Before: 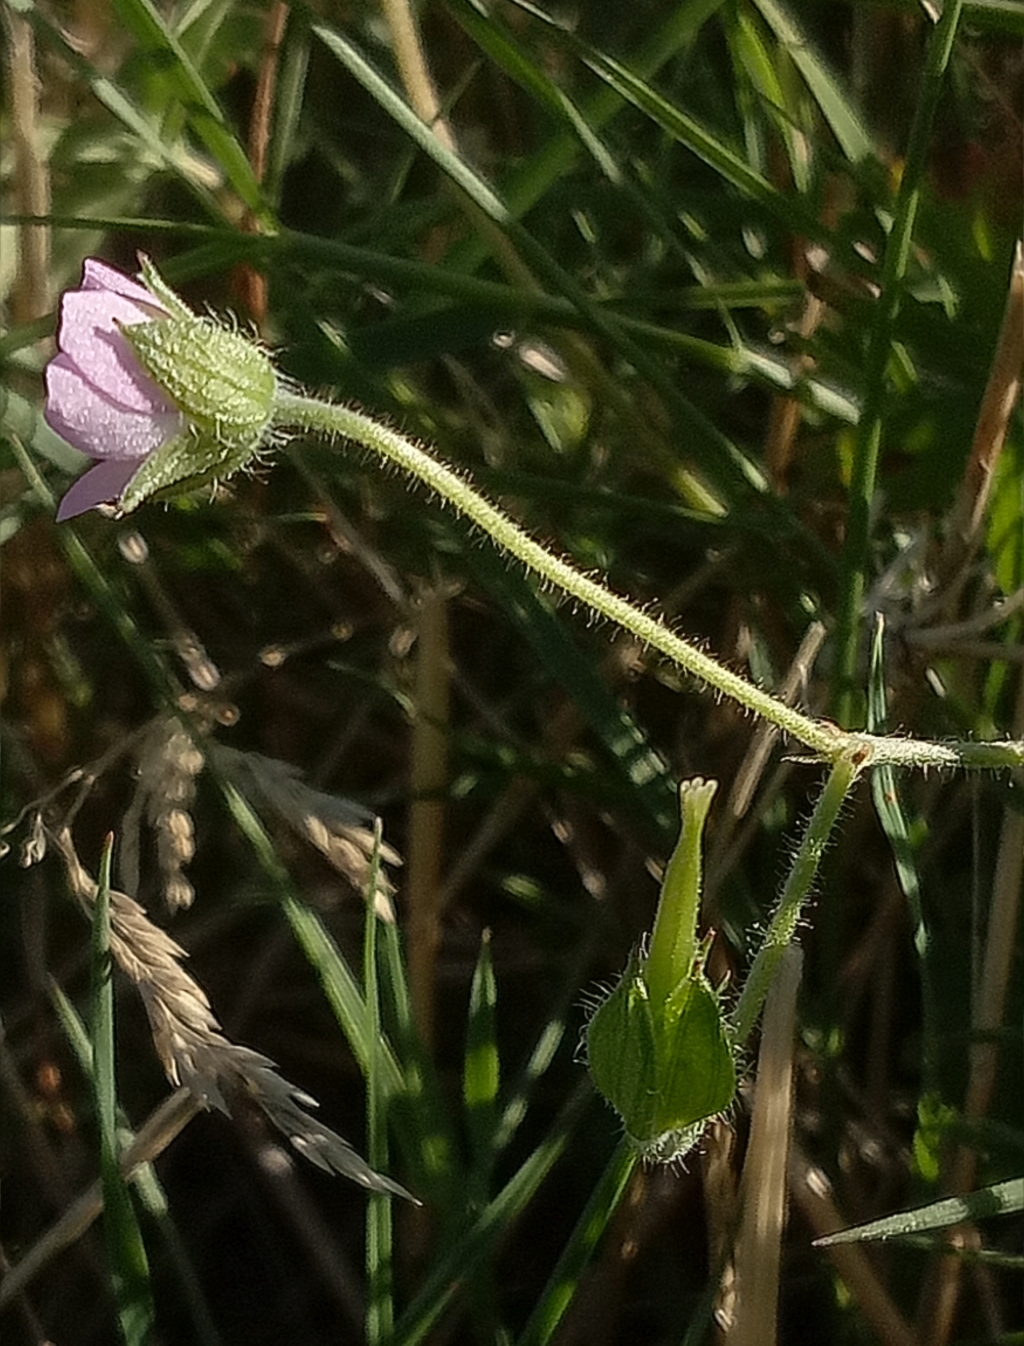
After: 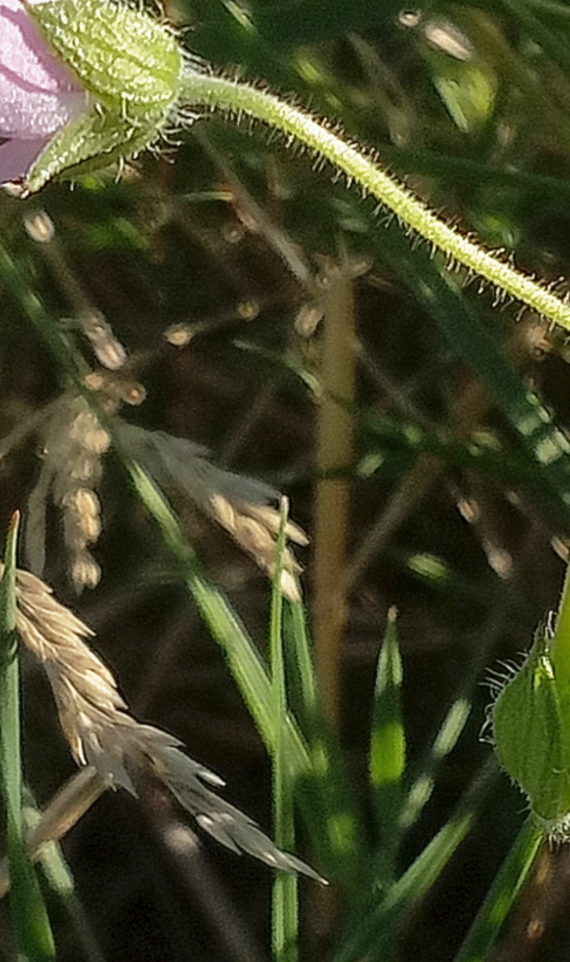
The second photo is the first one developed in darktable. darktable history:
crop: left 9.205%, top 23.875%, right 35.094%, bottom 4.633%
base curve: curves: ch0 [(0, 0) (0.557, 0.834) (1, 1)], preserve colors none
shadows and highlights: shadows 39.78, highlights -59.88
